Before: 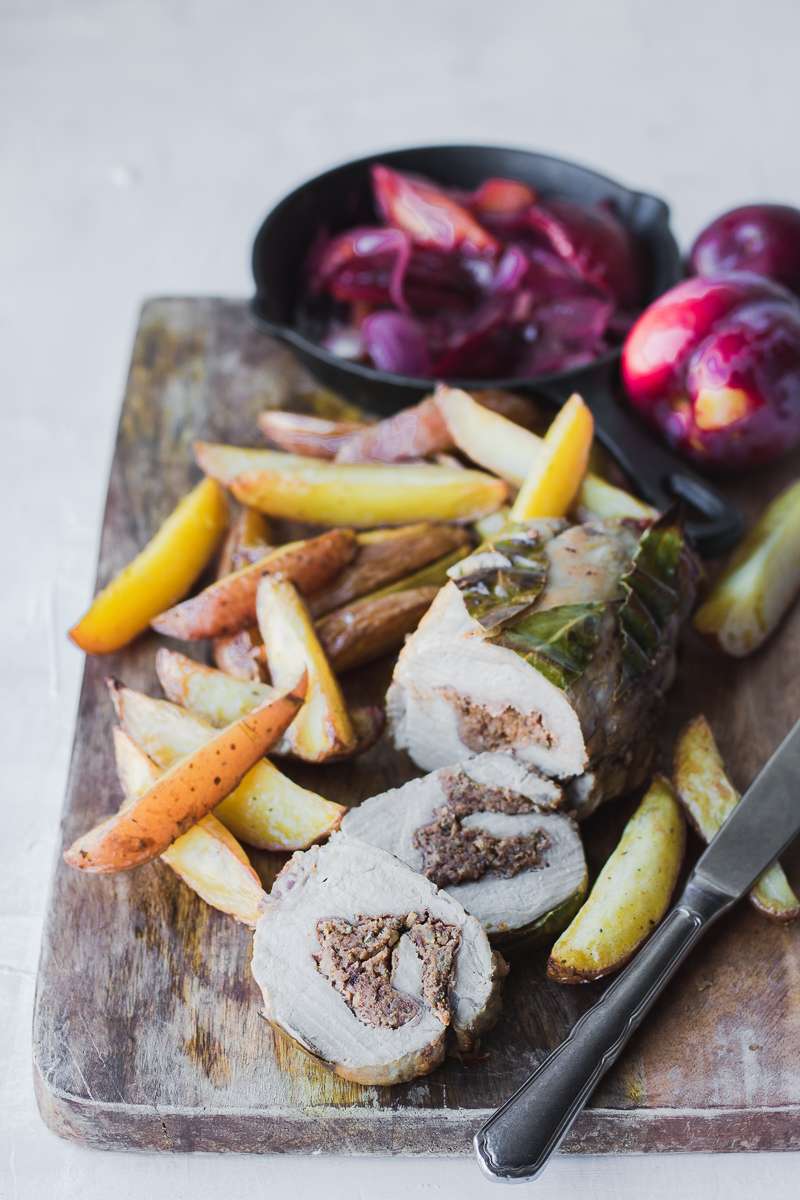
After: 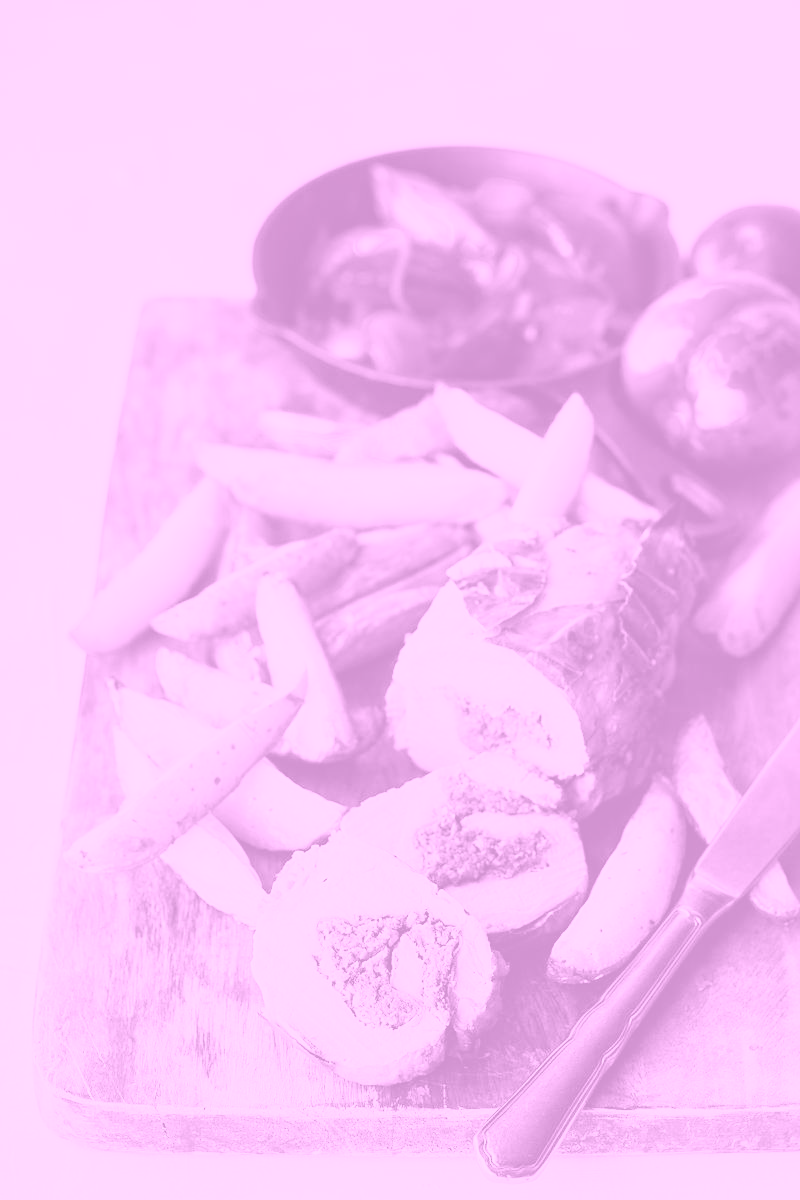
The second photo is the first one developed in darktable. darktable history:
filmic rgb: black relative exposure -8.79 EV, white relative exposure 4.98 EV, threshold 6 EV, target black luminance 0%, hardness 3.77, latitude 66.34%, contrast 0.822, highlights saturation mix 10%, shadows ↔ highlights balance 20%, add noise in highlights 0.1, color science v4 (2020), iterations of high-quality reconstruction 0, type of noise poissonian, enable highlight reconstruction true
colorize: hue 331.2°, saturation 75%, source mix 30.28%, lightness 70.52%, version 1
contrast brightness saturation: contrast 0.2, brightness 0.16, saturation 0.22
sharpen: amount 0.2
